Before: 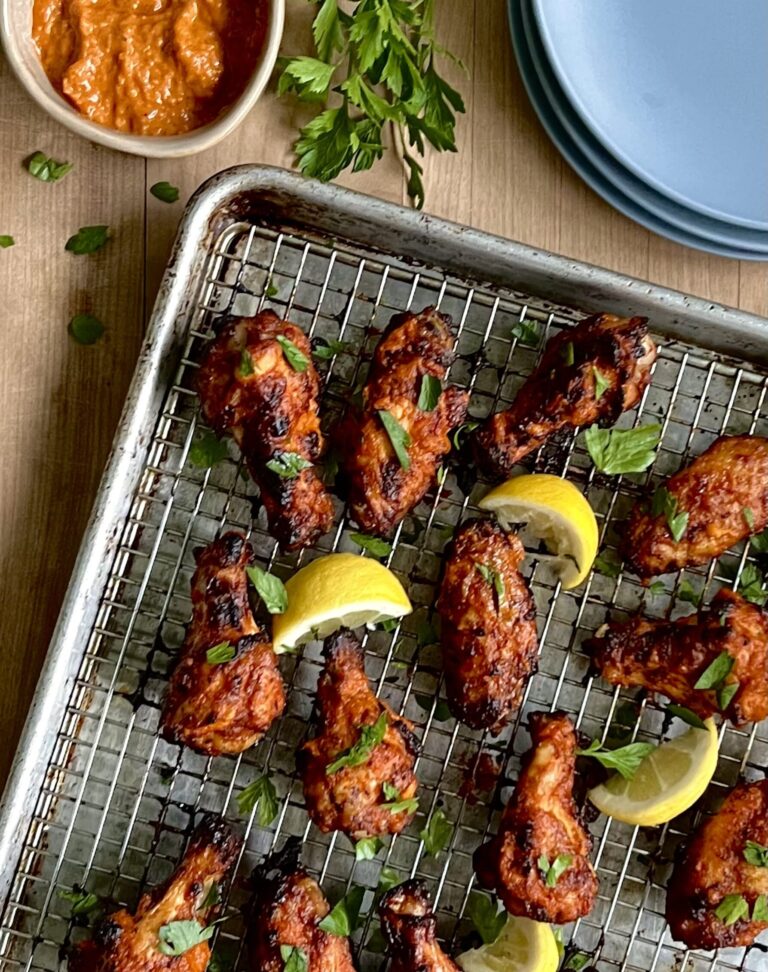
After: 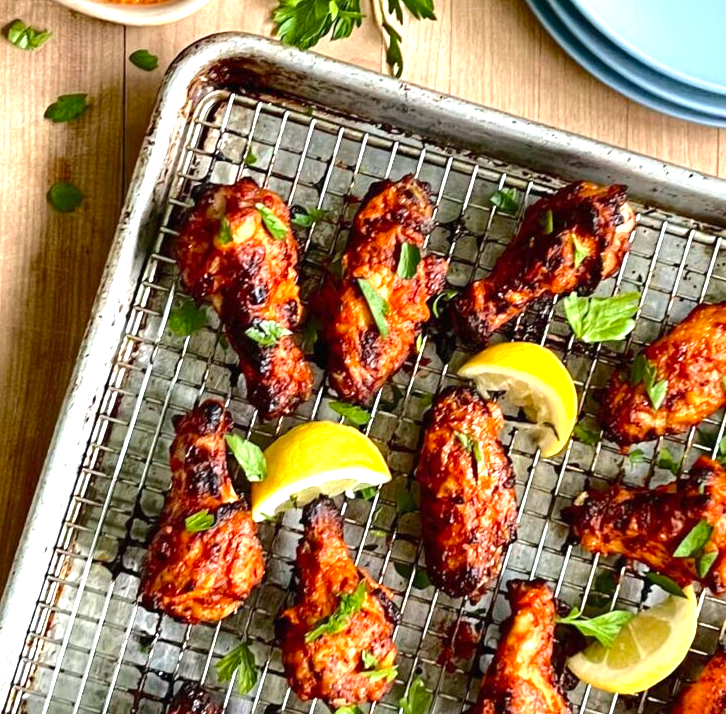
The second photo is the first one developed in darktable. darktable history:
exposure: black level correction 0, exposure 1.191 EV, compensate highlight preservation false
crop and rotate: left 2.802%, top 13.648%, right 2.552%, bottom 12.796%
